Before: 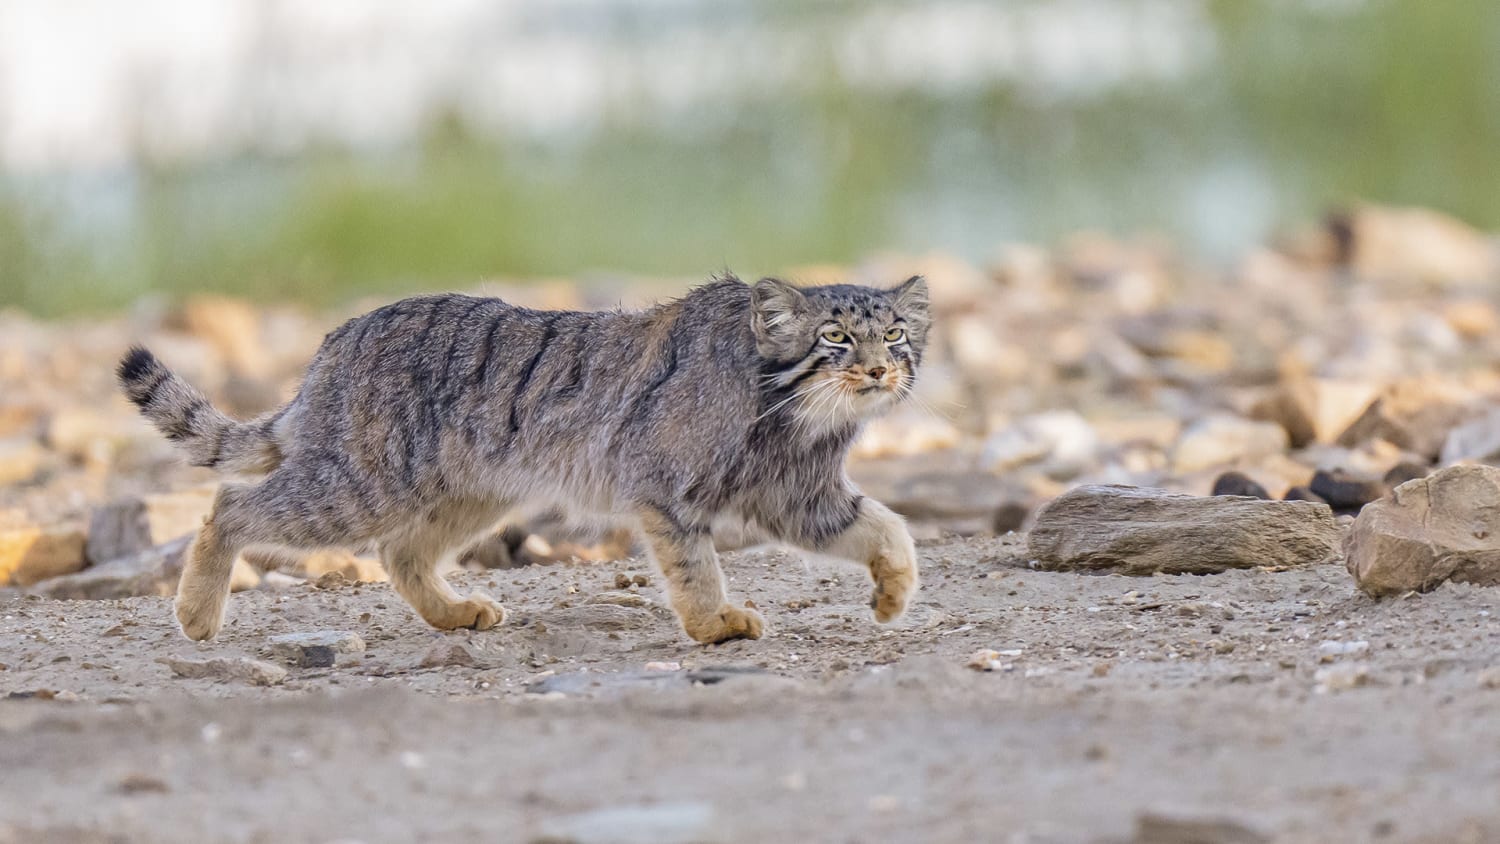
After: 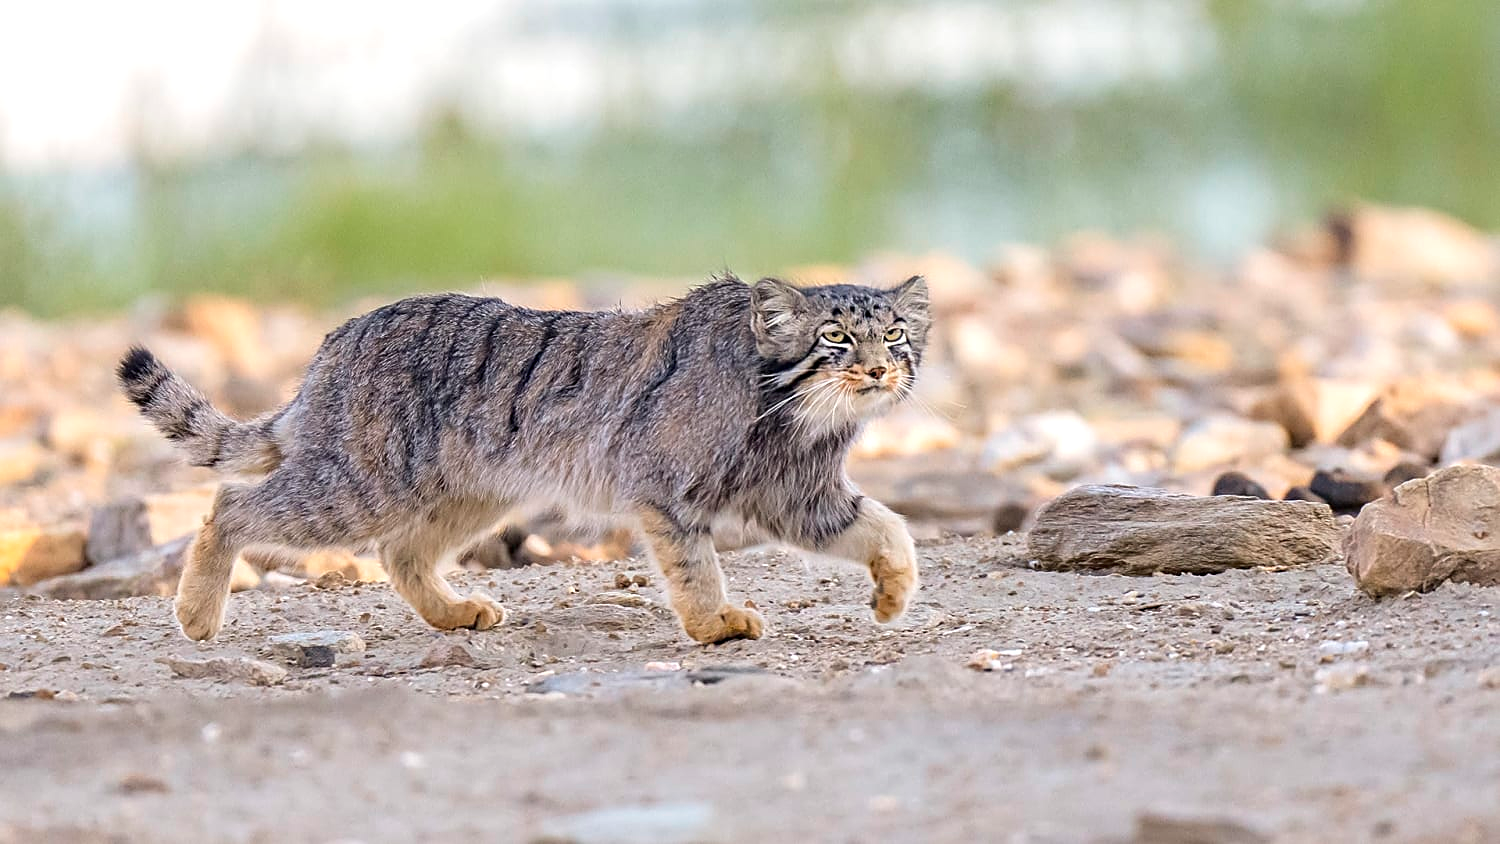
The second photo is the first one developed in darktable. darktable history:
sharpen: on, module defaults
tone equalizer: -8 EV -0.384 EV, -7 EV -0.389 EV, -6 EV -0.324 EV, -5 EV -0.217 EV, -3 EV 0.235 EV, -2 EV 0.331 EV, -1 EV 0.363 EV, +0 EV 0.42 EV, smoothing diameter 2.16%, edges refinement/feathering 18.17, mask exposure compensation -1.57 EV, filter diffusion 5
